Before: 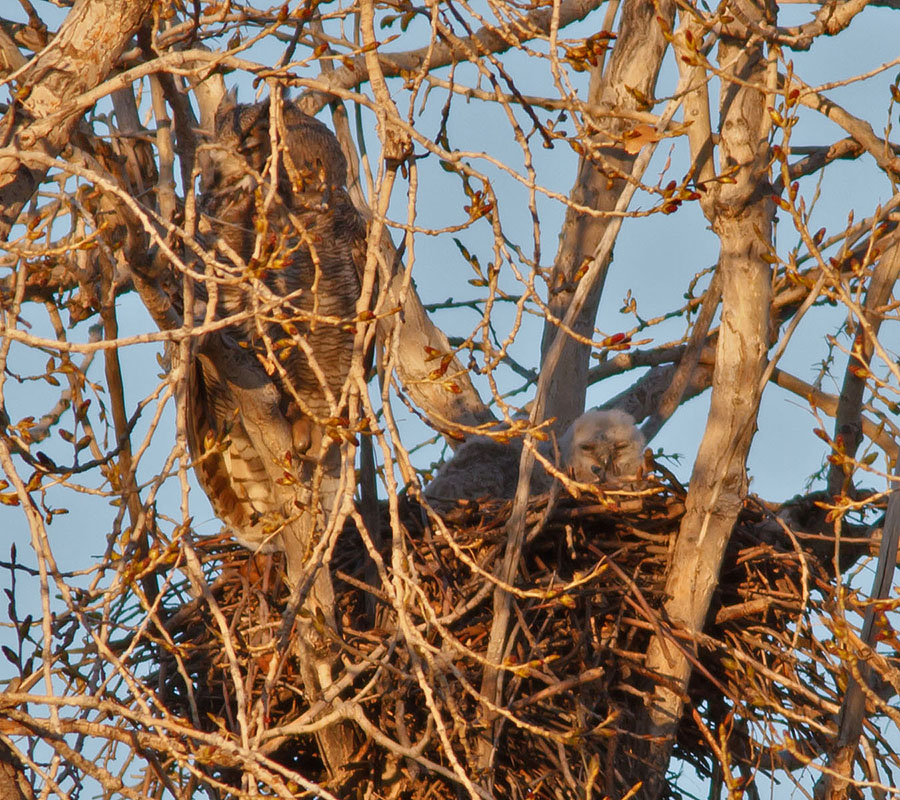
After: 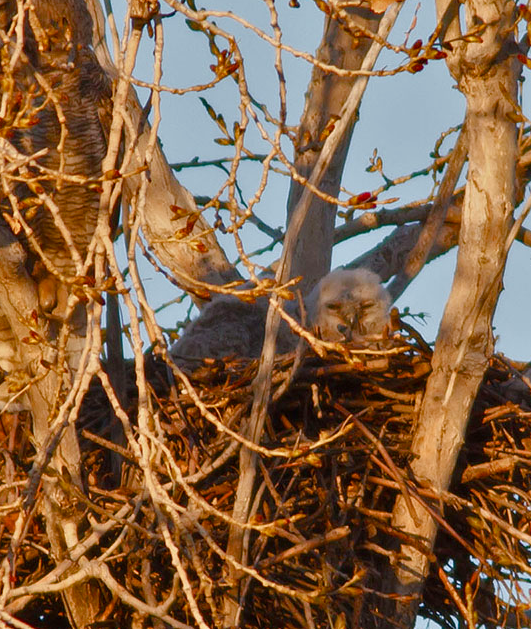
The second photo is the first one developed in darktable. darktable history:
crop and rotate: left 28.256%, top 17.734%, right 12.656%, bottom 3.573%
color balance rgb: perceptual saturation grading › global saturation 20%, perceptual saturation grading › highlights -25%, perceptual saturation grading › shadows 50%, global vibrance -25%
